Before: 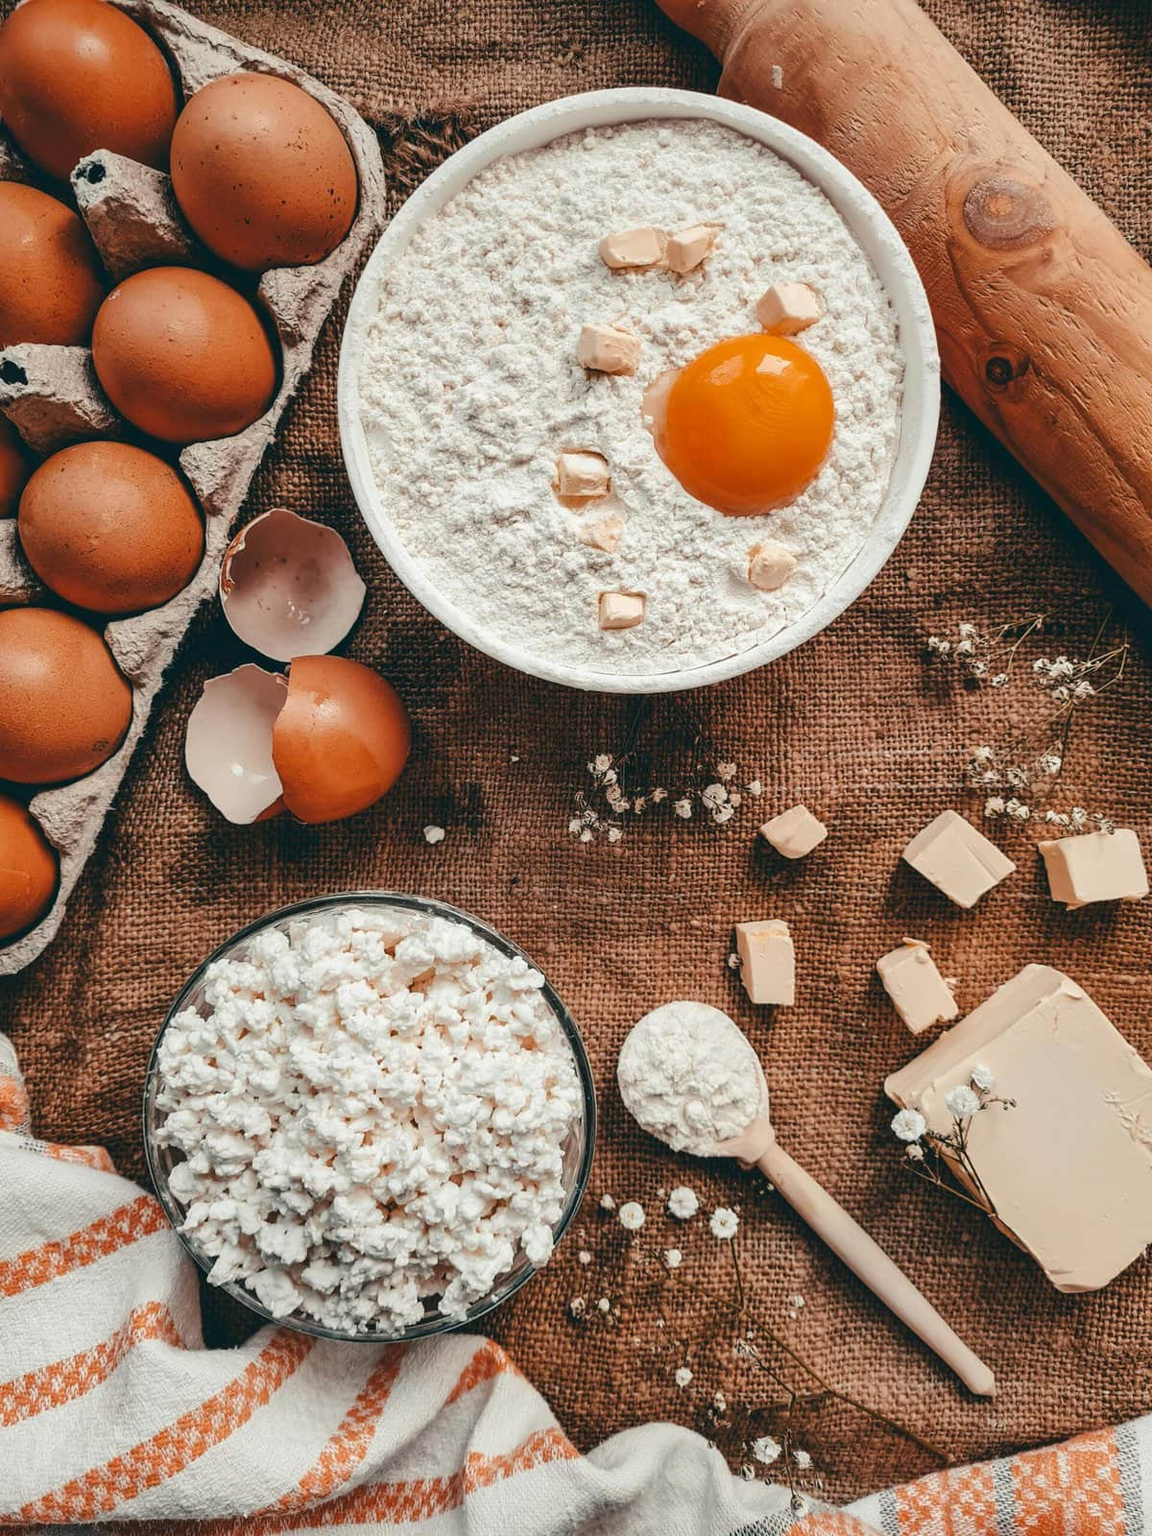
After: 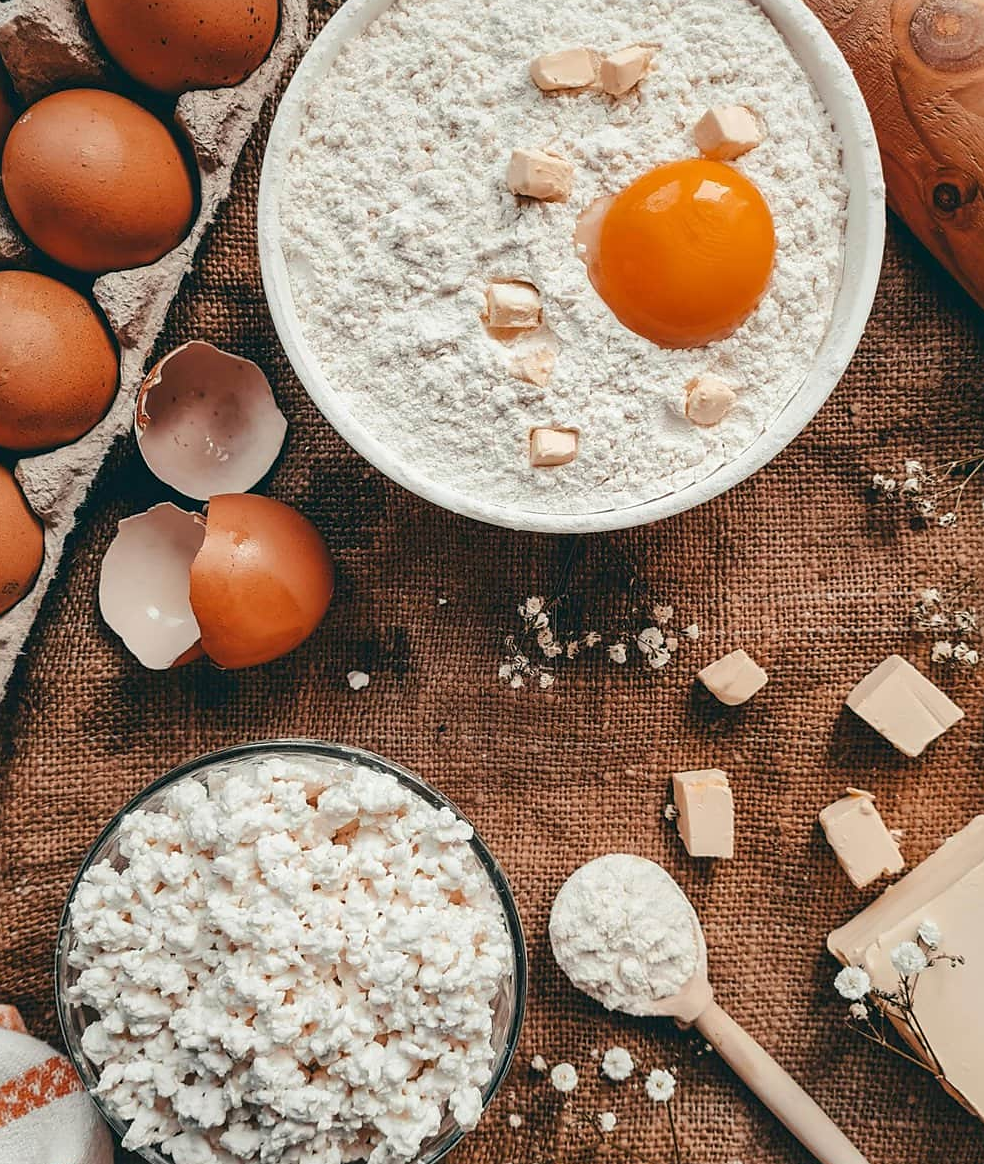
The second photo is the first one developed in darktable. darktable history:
crop: left 7.856%, top 11.836%, right 10.12%, bottom 15.387%
sharpen: radius 1.458, amount 0.398, threshold 1.271
